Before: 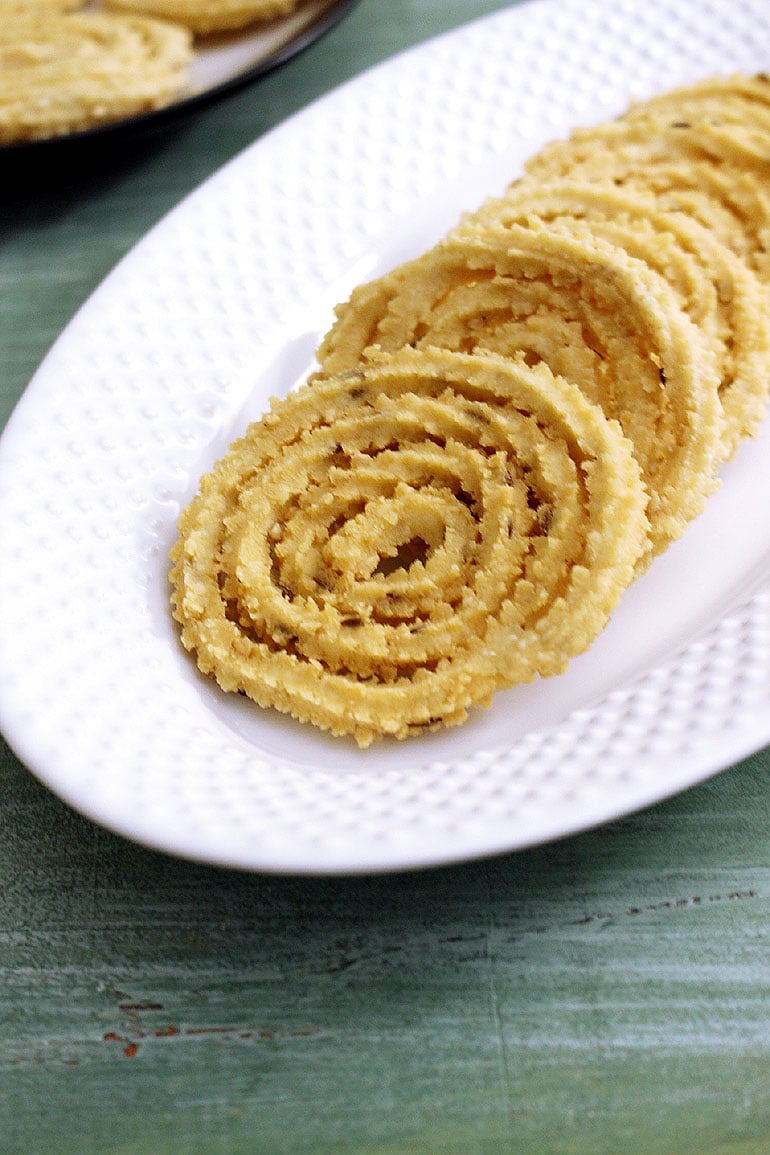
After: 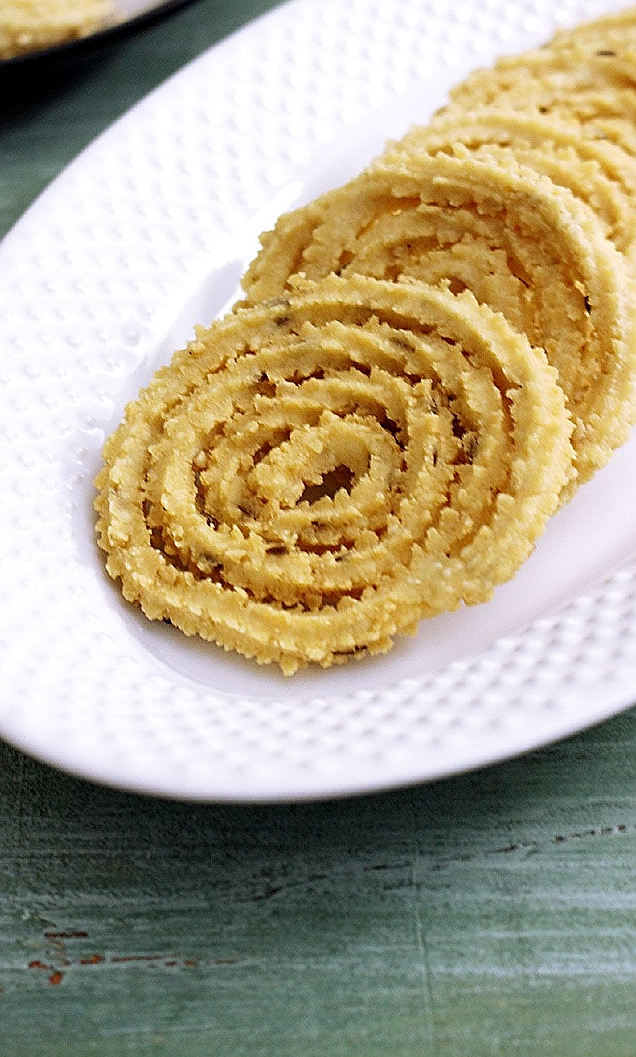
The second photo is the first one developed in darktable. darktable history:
sharpen: on, module defaults
crop: left 9.811%, top 6.301%, right 7.328%, bottom 2.142%
